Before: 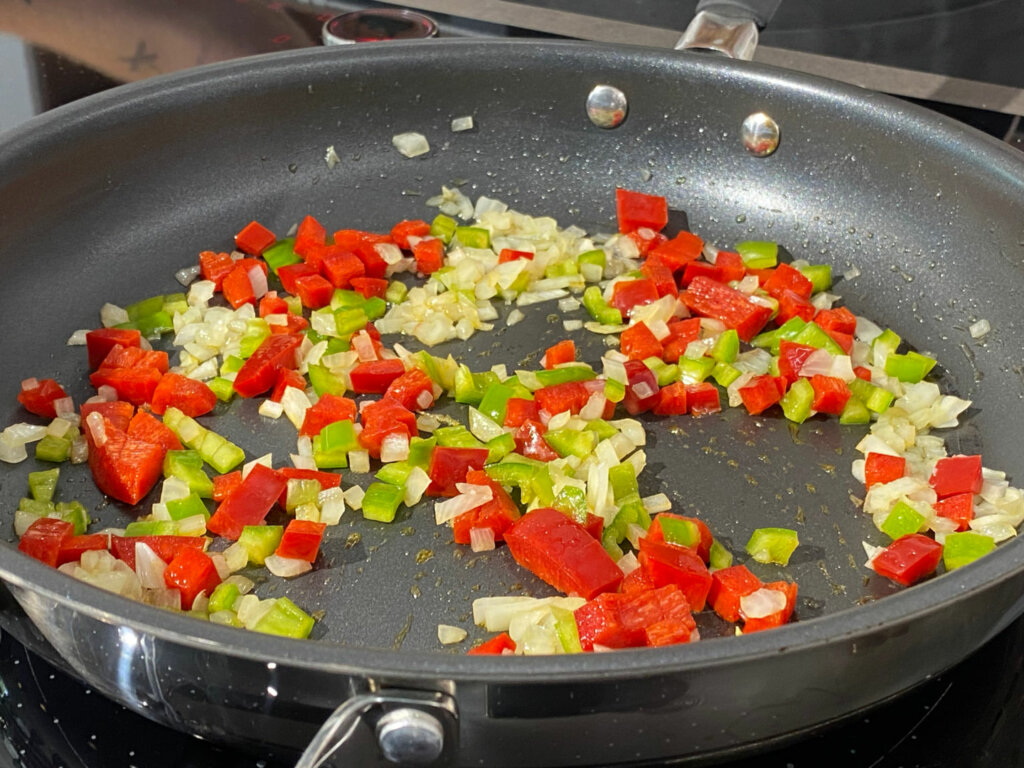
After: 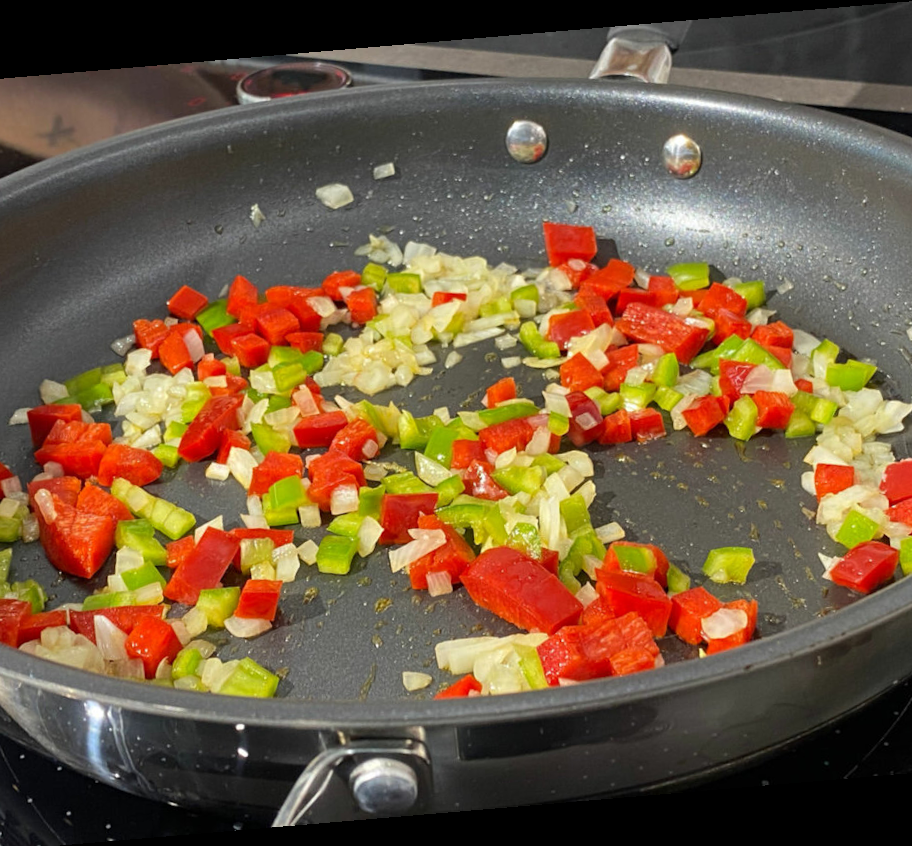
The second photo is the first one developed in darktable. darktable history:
crop: left 8.026%, right 7.374%
rotate and perspective: rotation -4.86°, automatic cropping off
